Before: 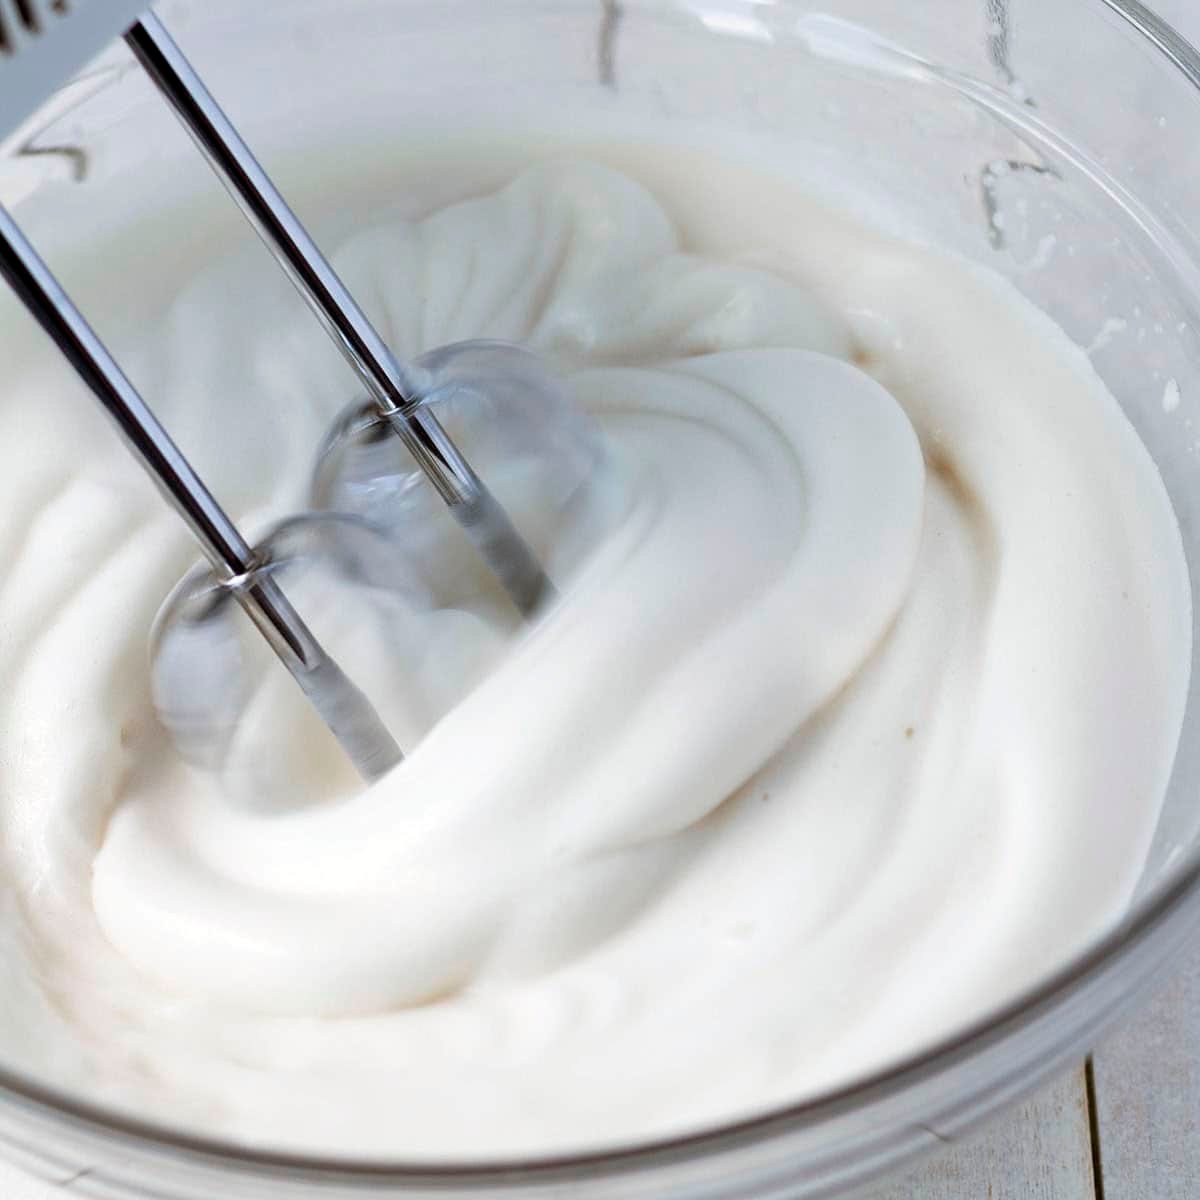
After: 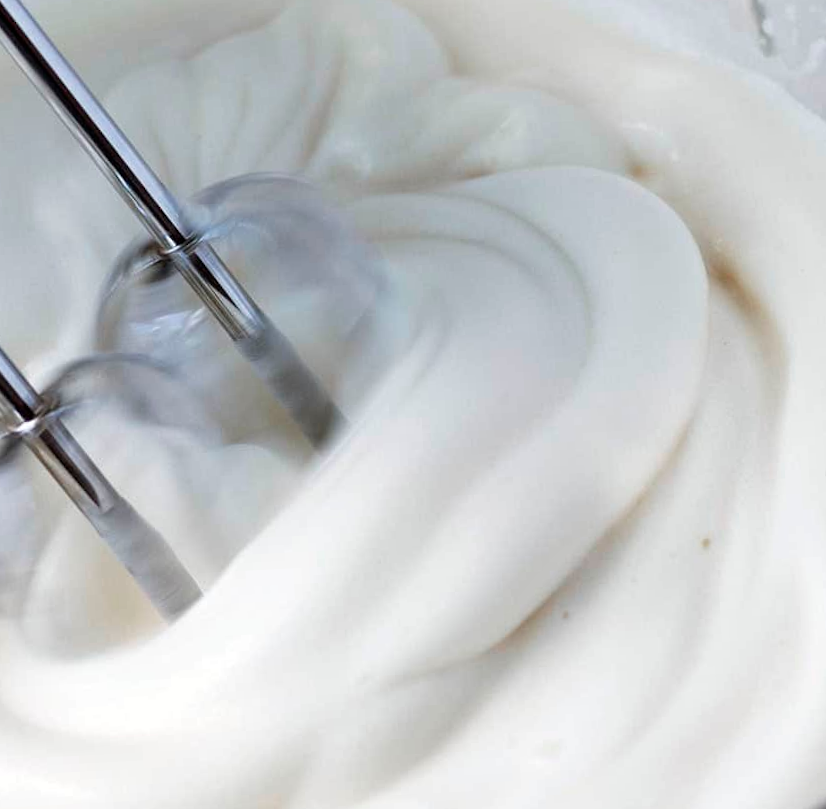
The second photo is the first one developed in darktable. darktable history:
crop and rotate: left 17.046%, top 10.659%, right 12.989%, bottom 14.553%
tone equalizer: on, module defaults
rotate and perspective: rotation -3°, crop left 0.031, crop right 0.968, crop top 0.07, crop bottom 0.93
